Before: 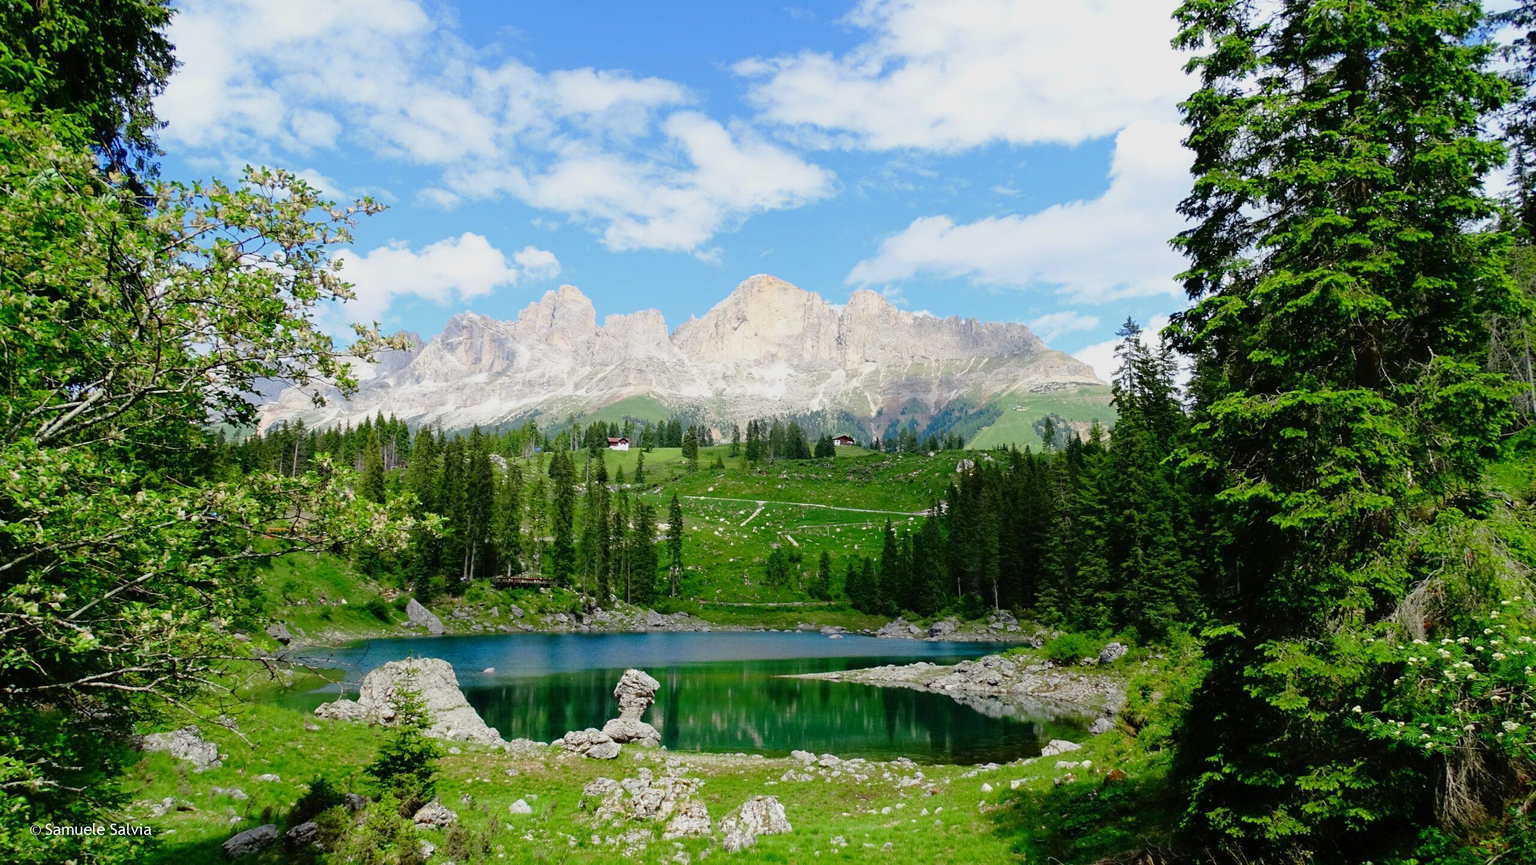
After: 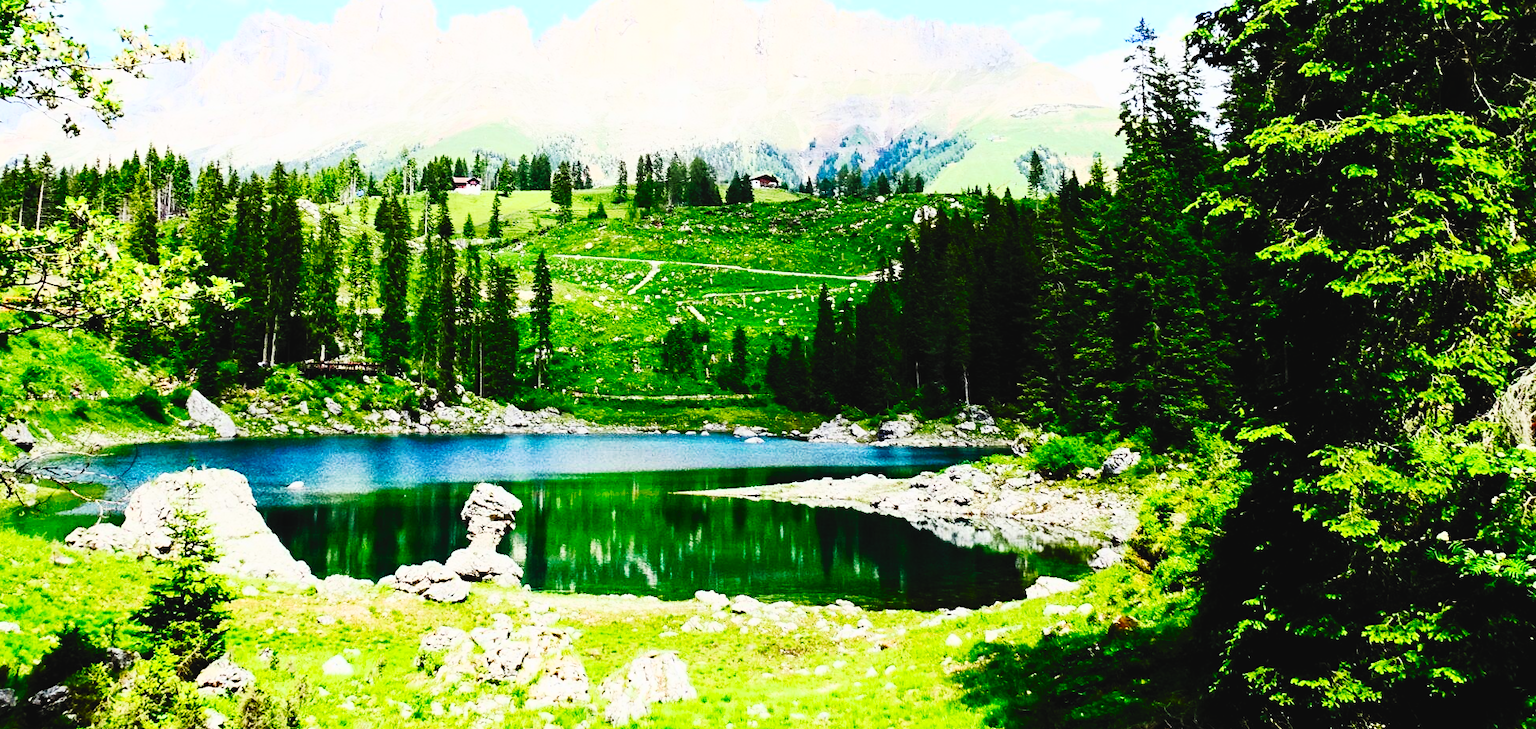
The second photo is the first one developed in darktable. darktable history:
tone curve: curves: ch0 [(0, 0) (0.003, 0.024) (0.011, 0.032) (0.025, 0.041) (0.044, 0.054) (0.069, 0.069) (0.1, 0.09) (0.136, 0.116) (0.177, 0.162) (0.224, 0.213) (0.277, 0.278) (0.335, 0.359) (0.399, 0.447) (0.468, 0.543) (0.543, 0.621) (0.623, 0.717) (0.709, 0.807) (0.801, 0.876) (0.898, 0.934) (1, 1)], preserve colors none
contrast brightness saturation: contrast 0.83, brightness 0.59, saturation 0.59
crop and rotate: left 17.299%, top 35.115%, right 7.015%, bottom 1.024%
filmic rgb: black relative exposure -6.68 EV, white relative exposure 4.56 EV, hardness 3.25
